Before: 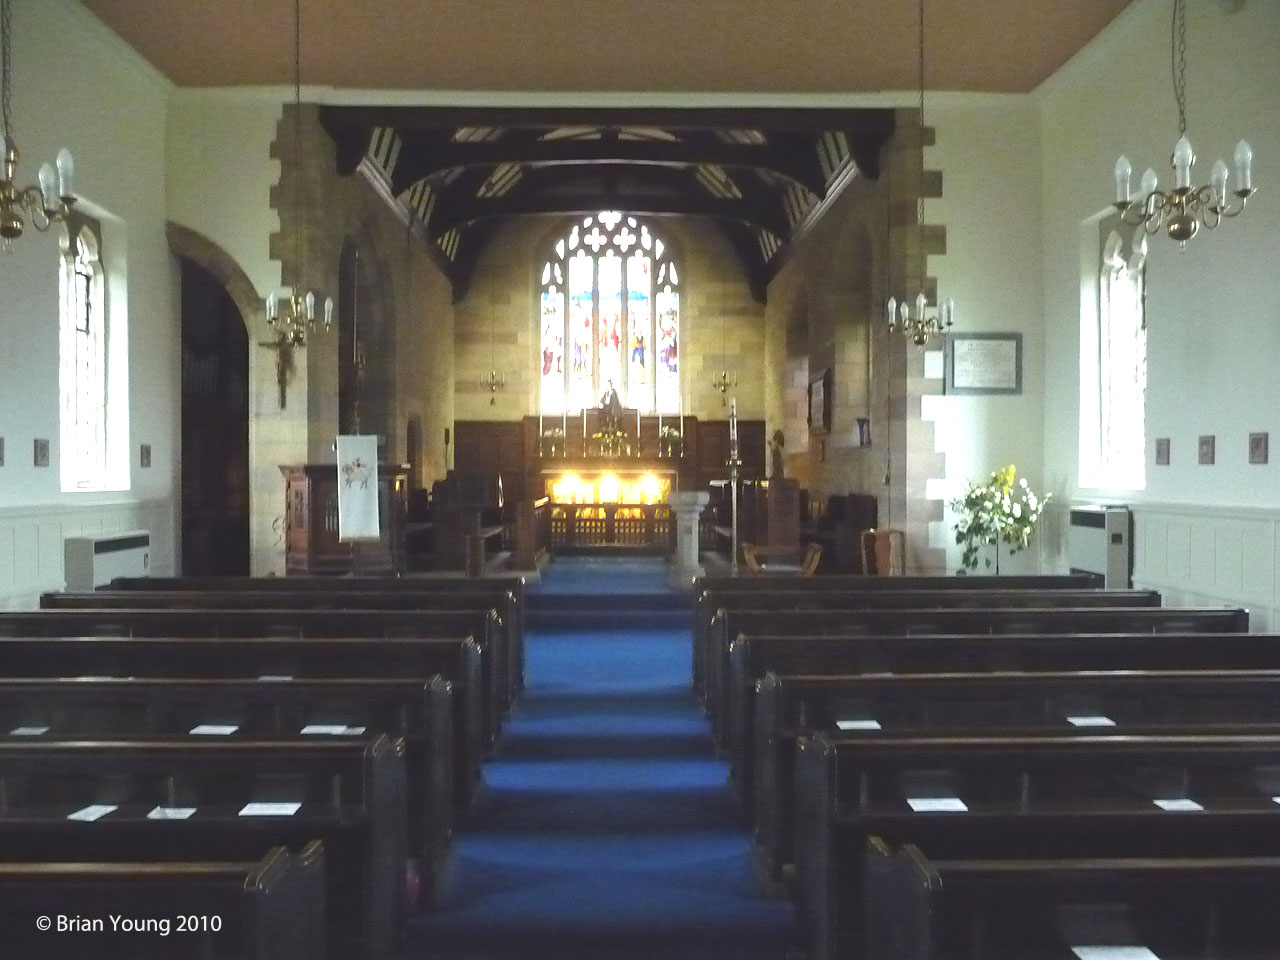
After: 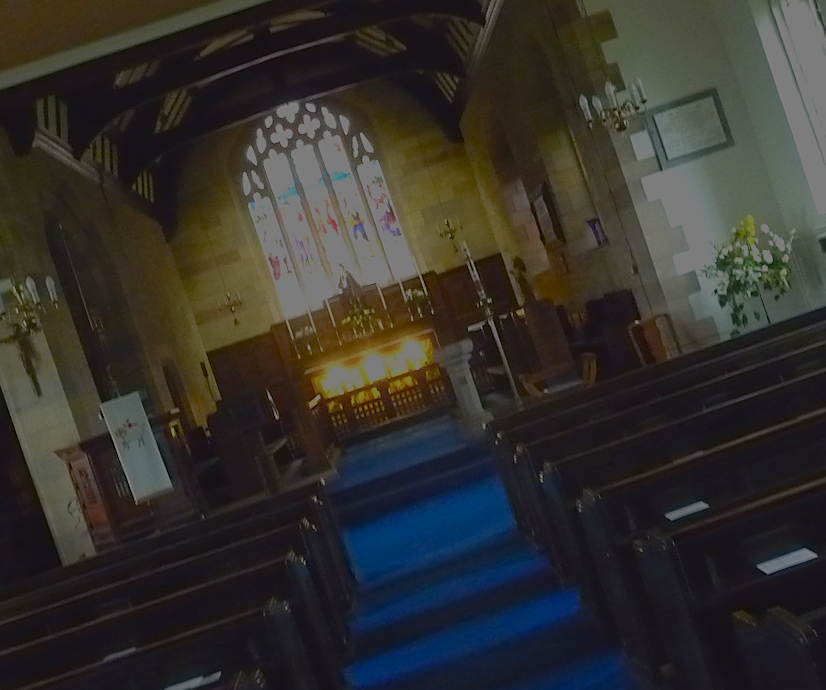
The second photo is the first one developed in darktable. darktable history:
crop and rotate: angle 18.75°, left 6.939%, right 4.191%, bottom 1.096%
color balance rgb: highlights gain › chroma 0.169%, highlights gain › hue 332.23°, perceptual saturation grading › global saturation 20%, perceptual saturation grading › highlights 3.655%, perceptual saturation grading › shadows 49.789%, perceptual brilliance grading › global brilliance -48.099%
sharpen: amount 0.208
tone equalizer: edges refinement/feathering 500, mask exposure compensation -1.57 EV, preserve details no
